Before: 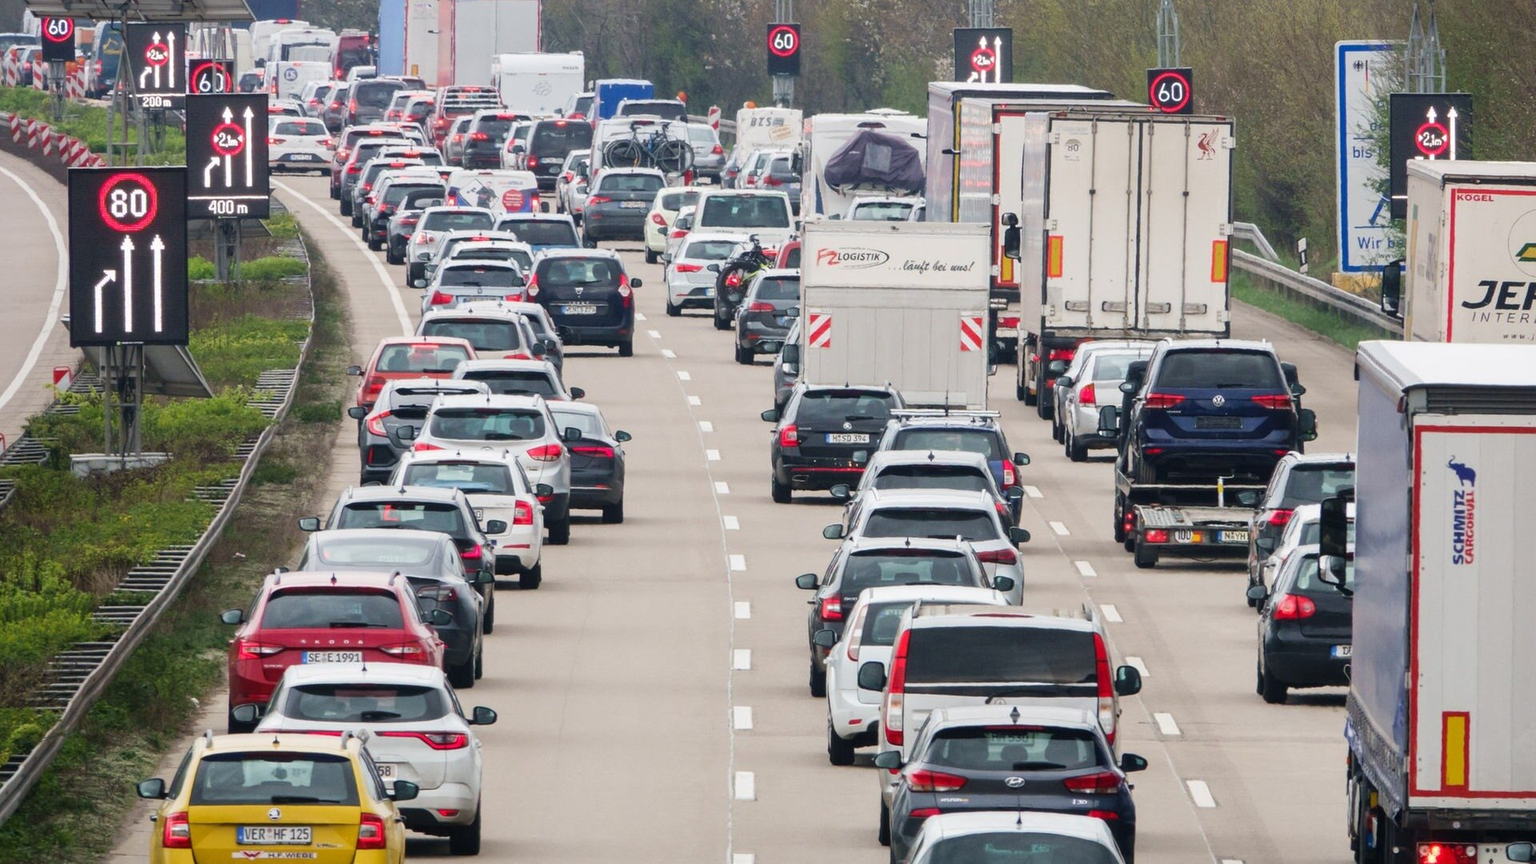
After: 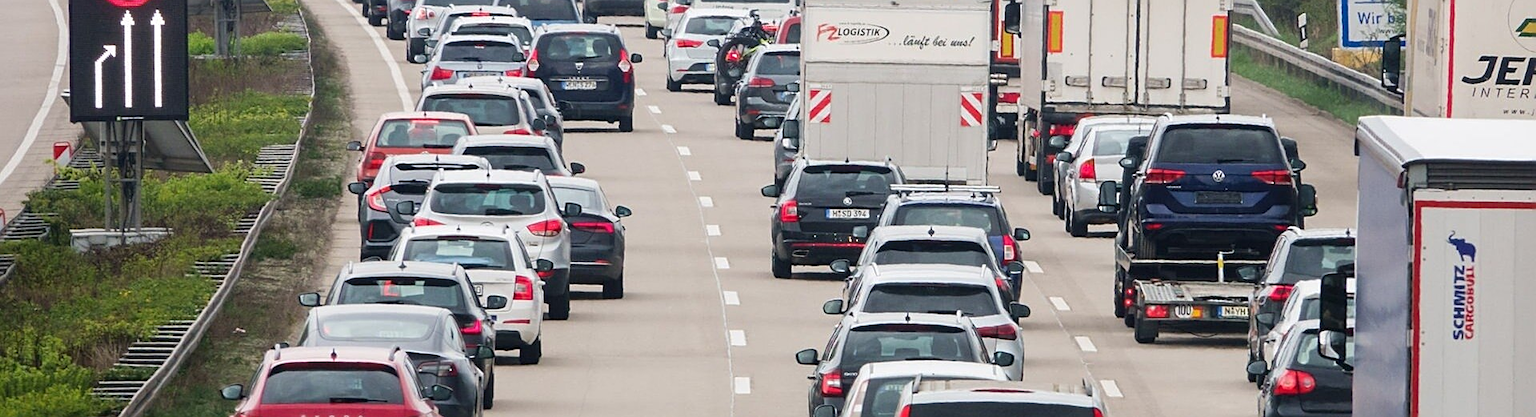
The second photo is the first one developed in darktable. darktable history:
crop and rotate: top 26.056%, bottom 25.543%
sharpen: on, module defaults
rotate and perspective: automatic cropping original format, crop left 0, crop top 0
